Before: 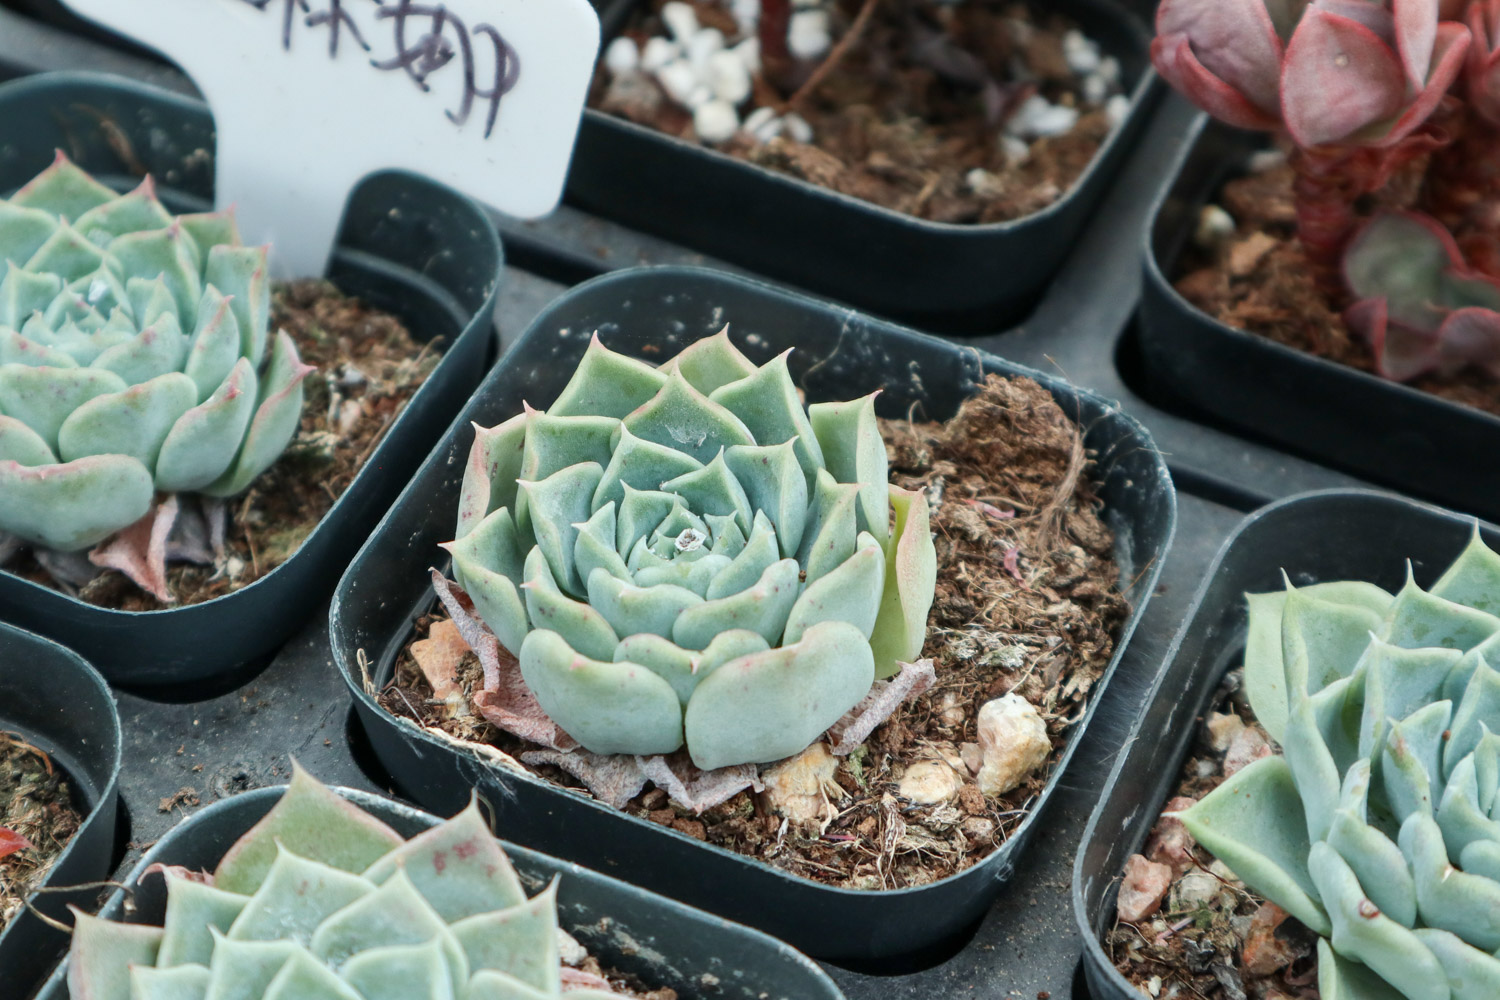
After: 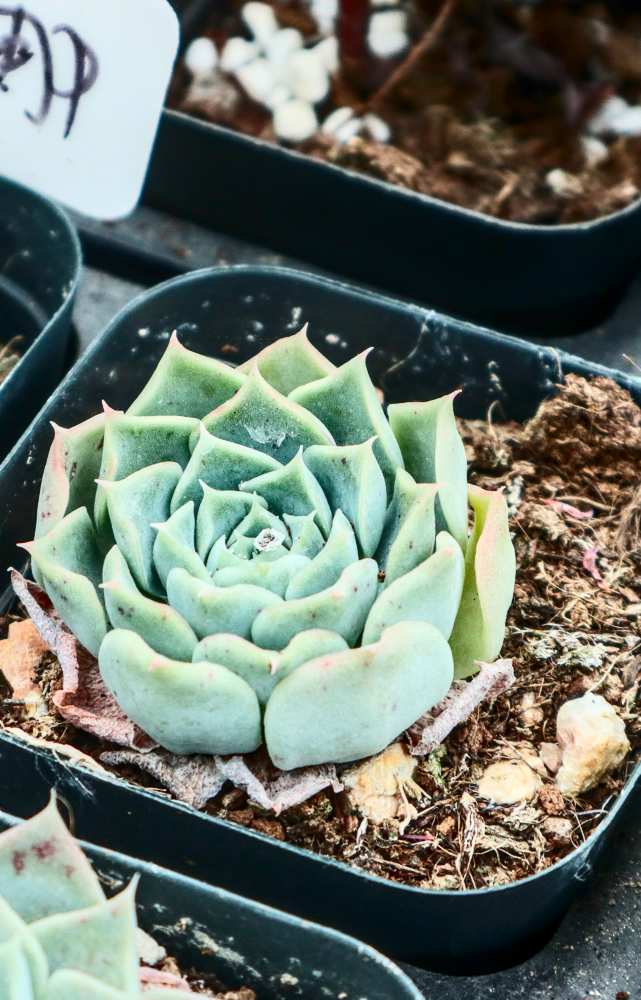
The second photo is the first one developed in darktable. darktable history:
local contrast: on, module defaults
crop: left 28.127%, right 29.1%
contrast brightness saturation: contrast 0.398, brightness 0.044, saturation 0.256
